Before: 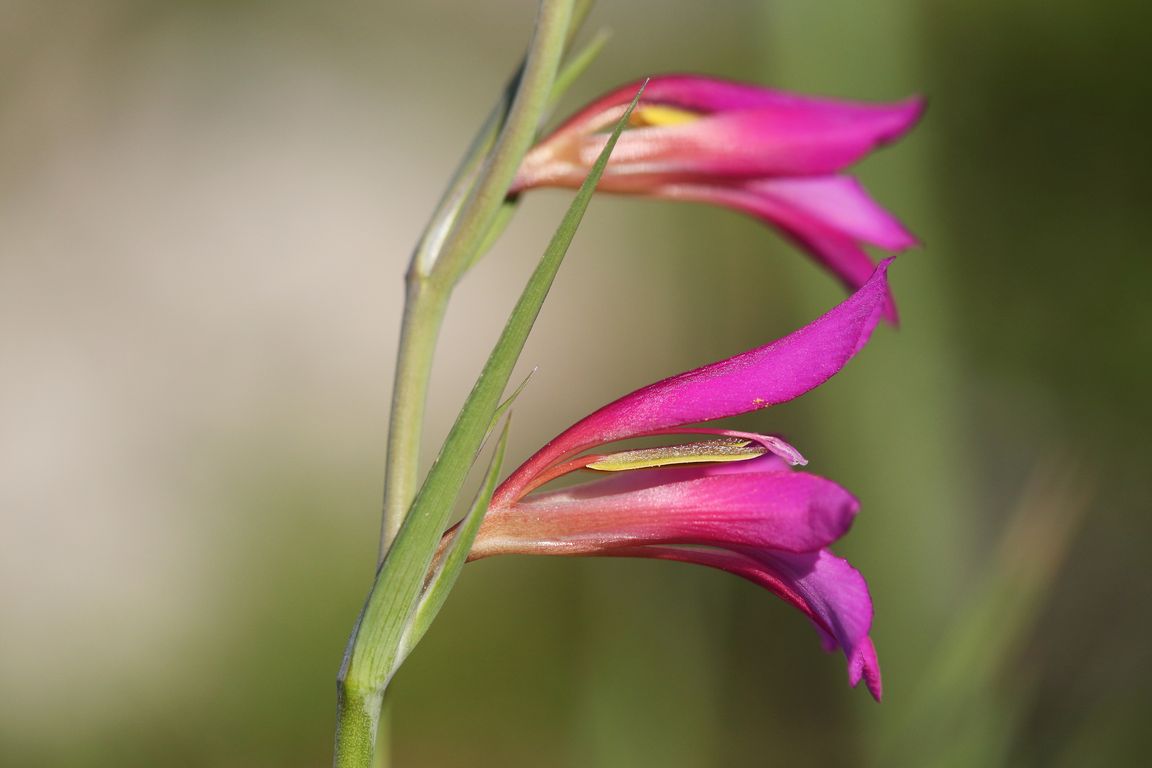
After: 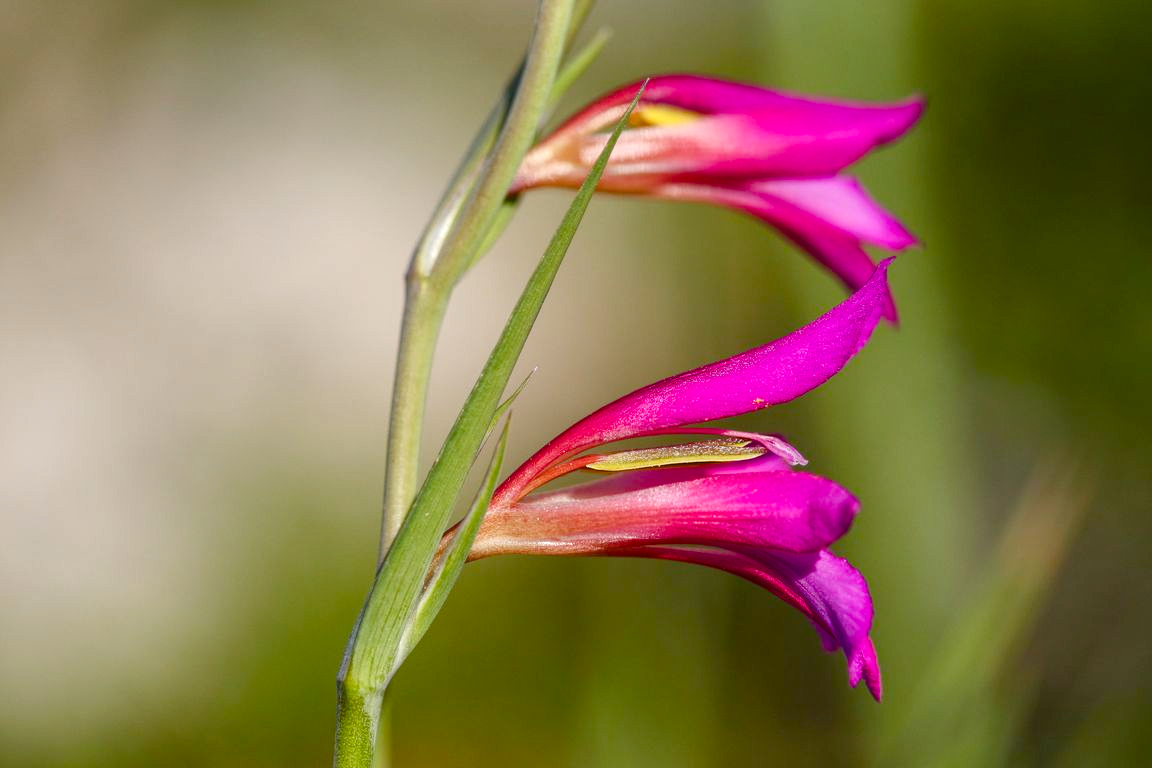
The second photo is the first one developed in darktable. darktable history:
local contrast: highlights 99%, shadows 86%, detail 160%, midtone range 0.2
color balance rgb: perceptual saturation grading › global saturation 35%, perceptual saturation grading › highlights -30%, perceptual saturation grading › shadows 35%, perceptual brilliance grading › global brilliance 3%, perceptual brilliance grading › highlights -3%, perceptual brilliance grading › shadows 3%
